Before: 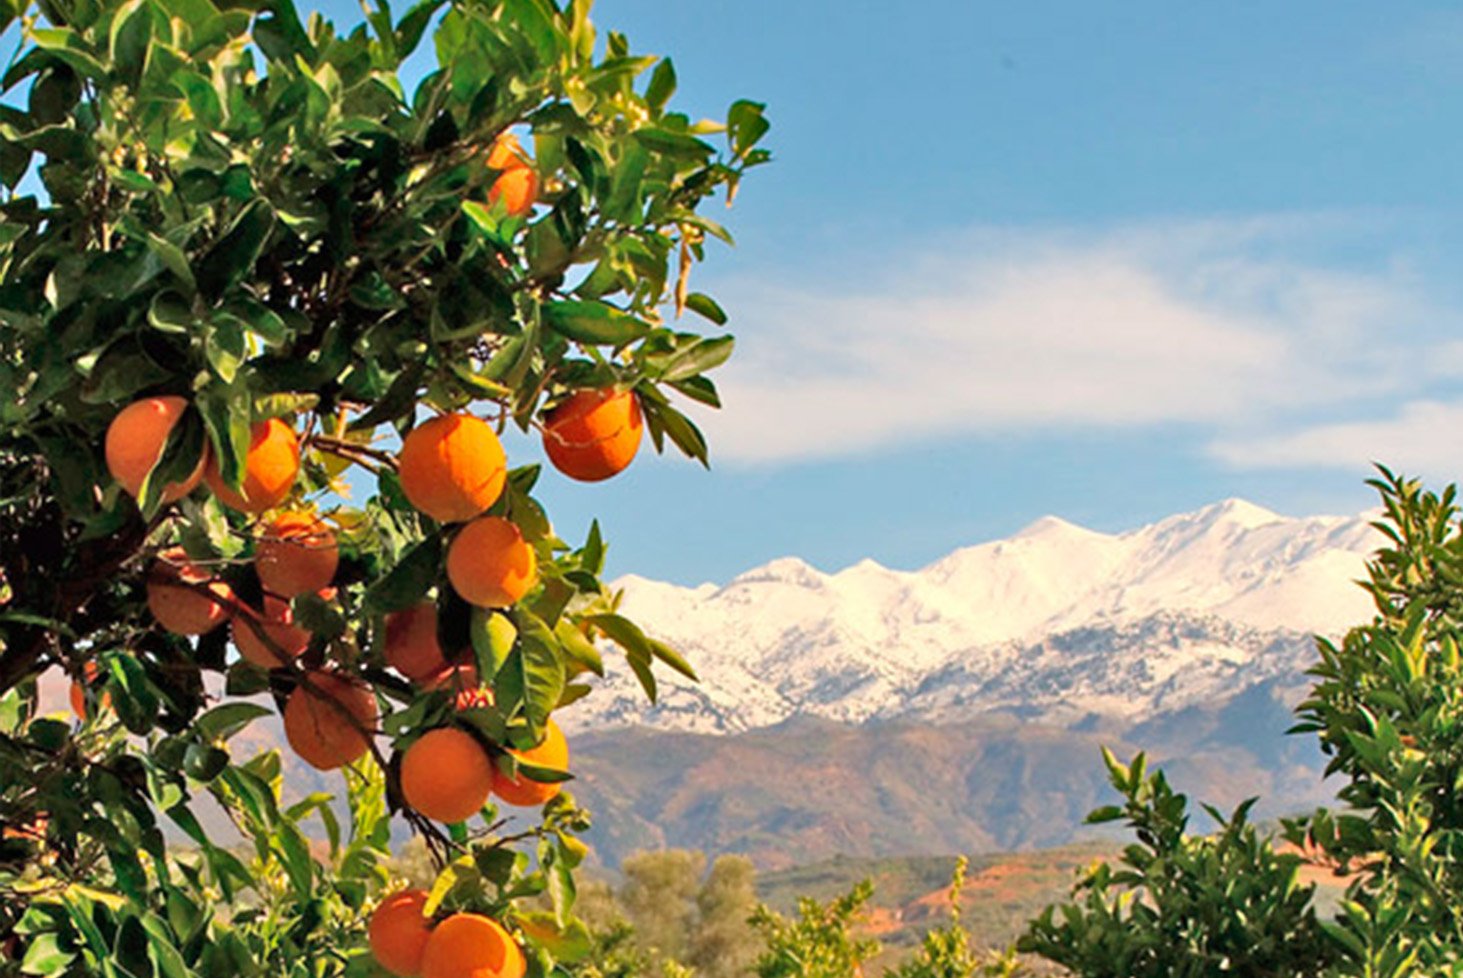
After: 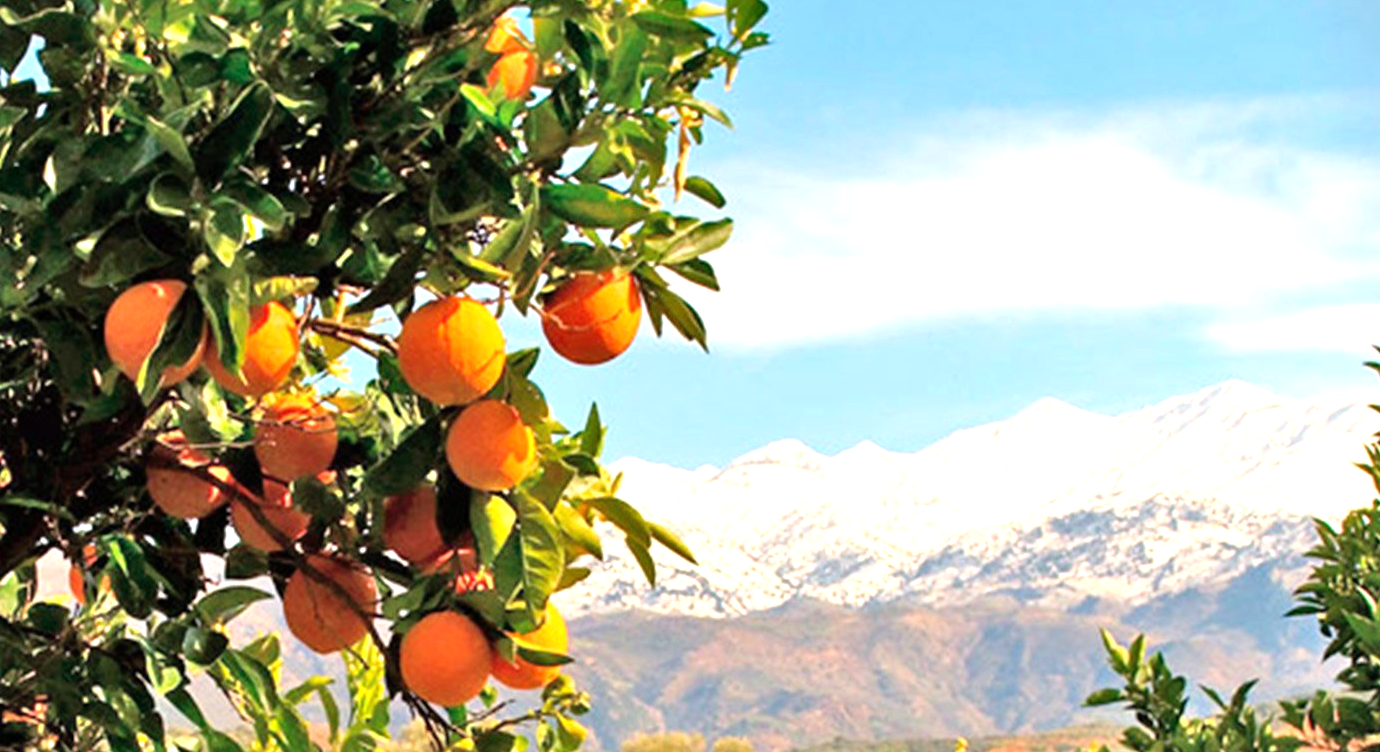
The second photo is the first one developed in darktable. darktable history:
tone equalizer: -8 EV -0.44 EV, -7 EV -0.386 EV, -6 EV -0.348 EV, -5 EV -0.235 EV, -3 EV 0.226 EV, -2 EV 0.351 EV, -1 EV 0.367 EV, +0 EV 0.42 EV
exposure: exposure 0.372 EV, compensate highlight preservation false
vignetting: fall-off start 99.47%
crop and rotate: angle 0.061°, top 11.909%, right 5.483%, bottom 11.041%
